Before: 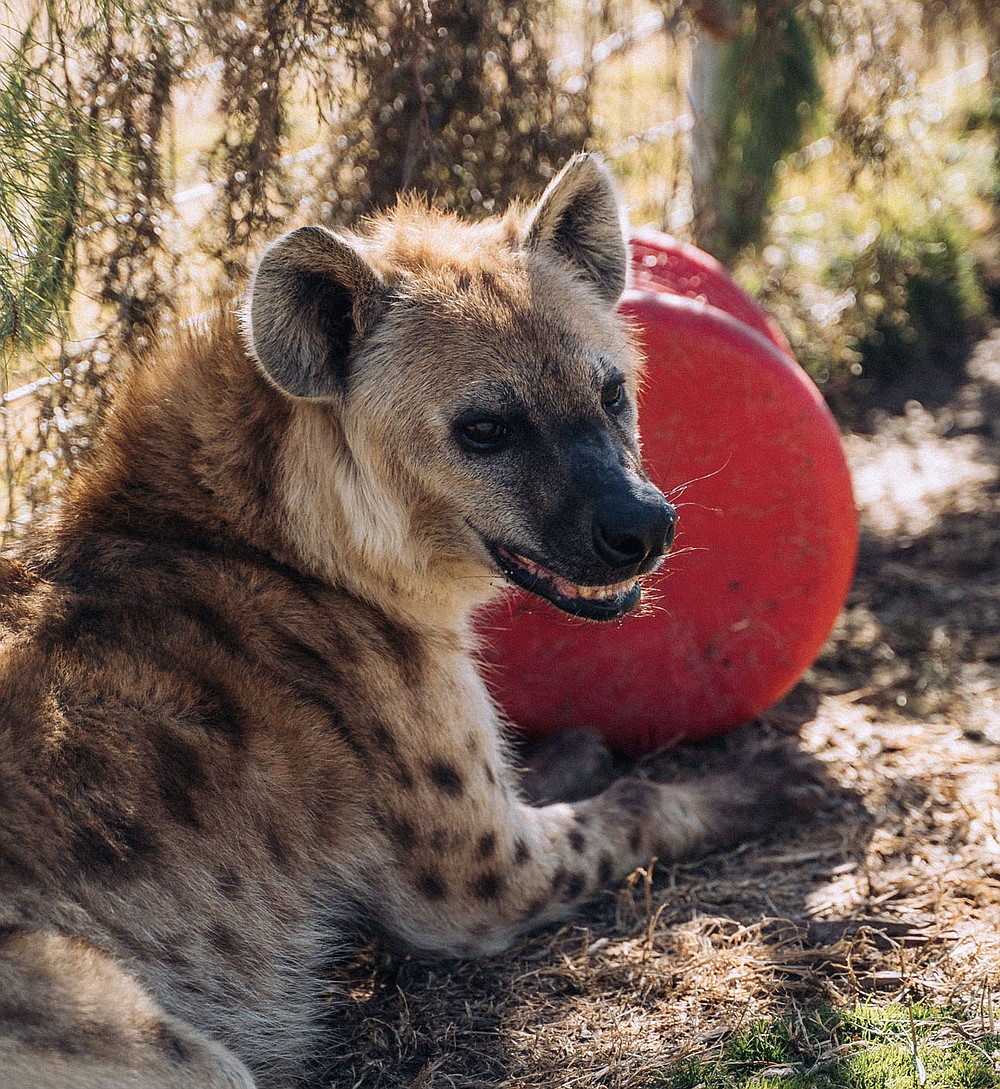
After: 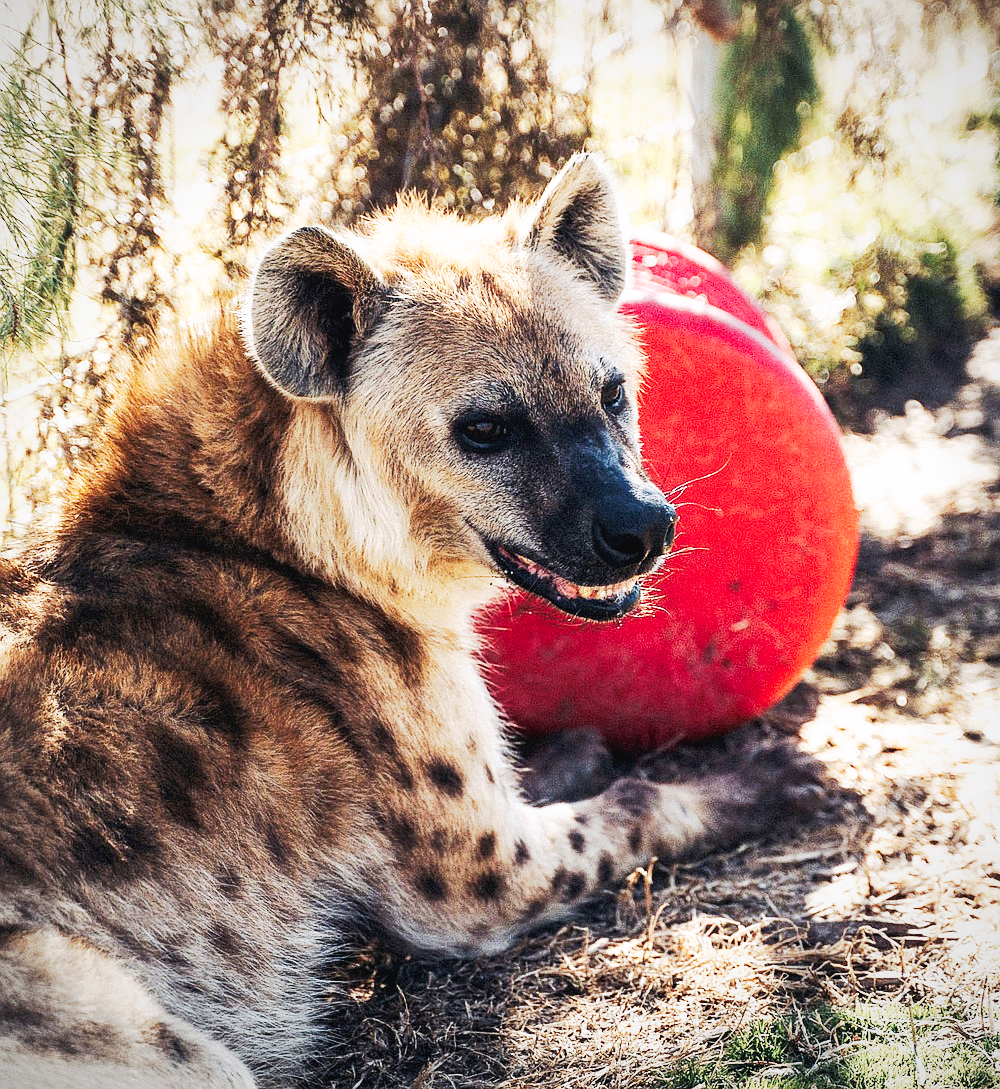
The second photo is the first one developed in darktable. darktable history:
tone curve: curves: ch0 [(0, 0) (0.003, 0.026) (0.011, 0.03) (0.025, 0.047) (0.044, 0.082) (0.069, 0.119) (0.1, 0.157) (0.136, 0.19) (0.177, 0.231) (0.224, 0.27) (0.277, 0.318) (0.335, 0.383) (0.399, 0.456) (0.468, 0.532) (0.543, 0.618) (0.623, 0.71) (0.709, 0.786) (0.801, 0.851) (0.898, 0.908) (1, 1)], preserve colors none
base curve: curves: ch0 [(0, 0) (0.007, 0.004) (0.027, 0.03) (0.046, 0.07) (0.207, 0.54) (0.442, 0.872) (0.673, 0.972) (1, 1)], preserve colors none
vignetting: fall-off radius 81.94%
contrast brightness saturation: saturation -0.05
